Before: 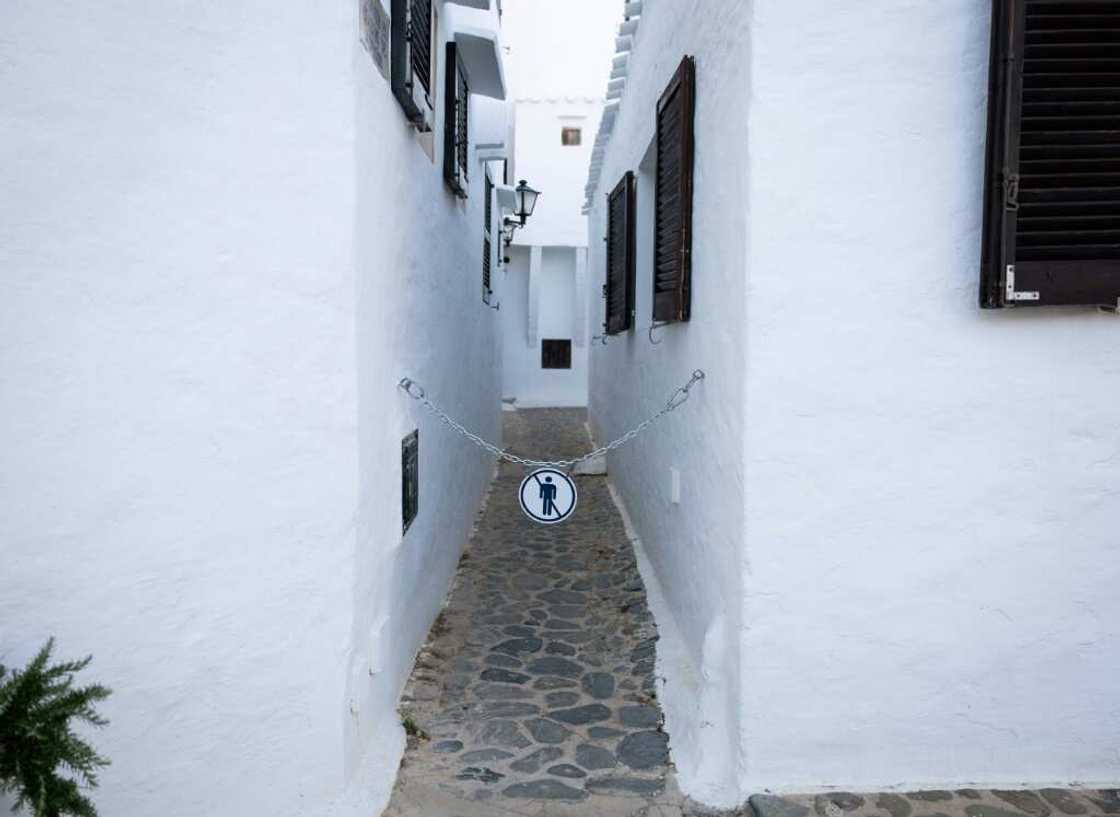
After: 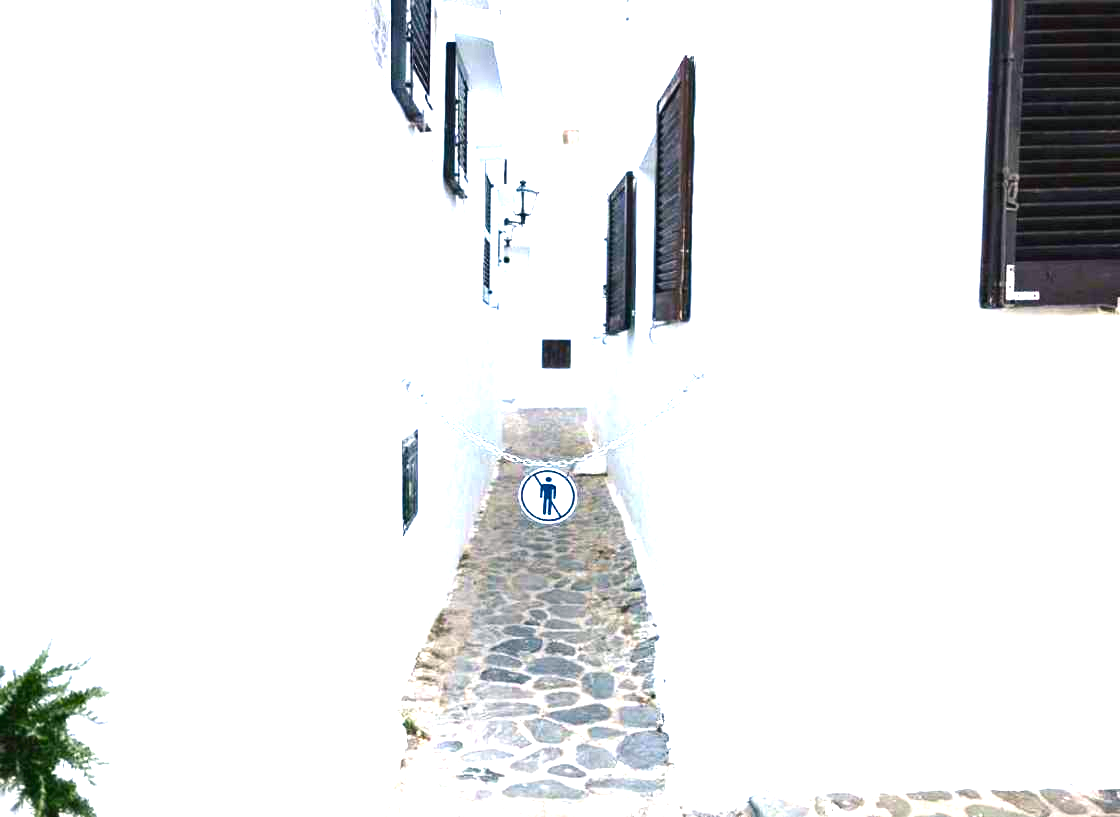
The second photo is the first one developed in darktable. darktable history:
exposure: black level correction 0, exposure 1.975 EV, compensate exposure bias true, compensate highlight preservation false
color balance rgb: shadows lift › chroma 1%, shadows lift › hue 217.2°, power › hue 310.8°, highlights gain › chroma 1%, highlights gain › hue 54°, global offset › luminance 0.5%, global offset › hue 171.6°, perceptual saturation grading › global saturation 14.09%, perceptual saturation grading › highlights -25%, perceptual saturation grading › shadows 30%, perceptual brilliance grading › highlights 13.42%, perceptual brilliance grading › mid-tones 8.05%, perceptual brilliance grading › shadows -17.45%, global vibrance 25%
